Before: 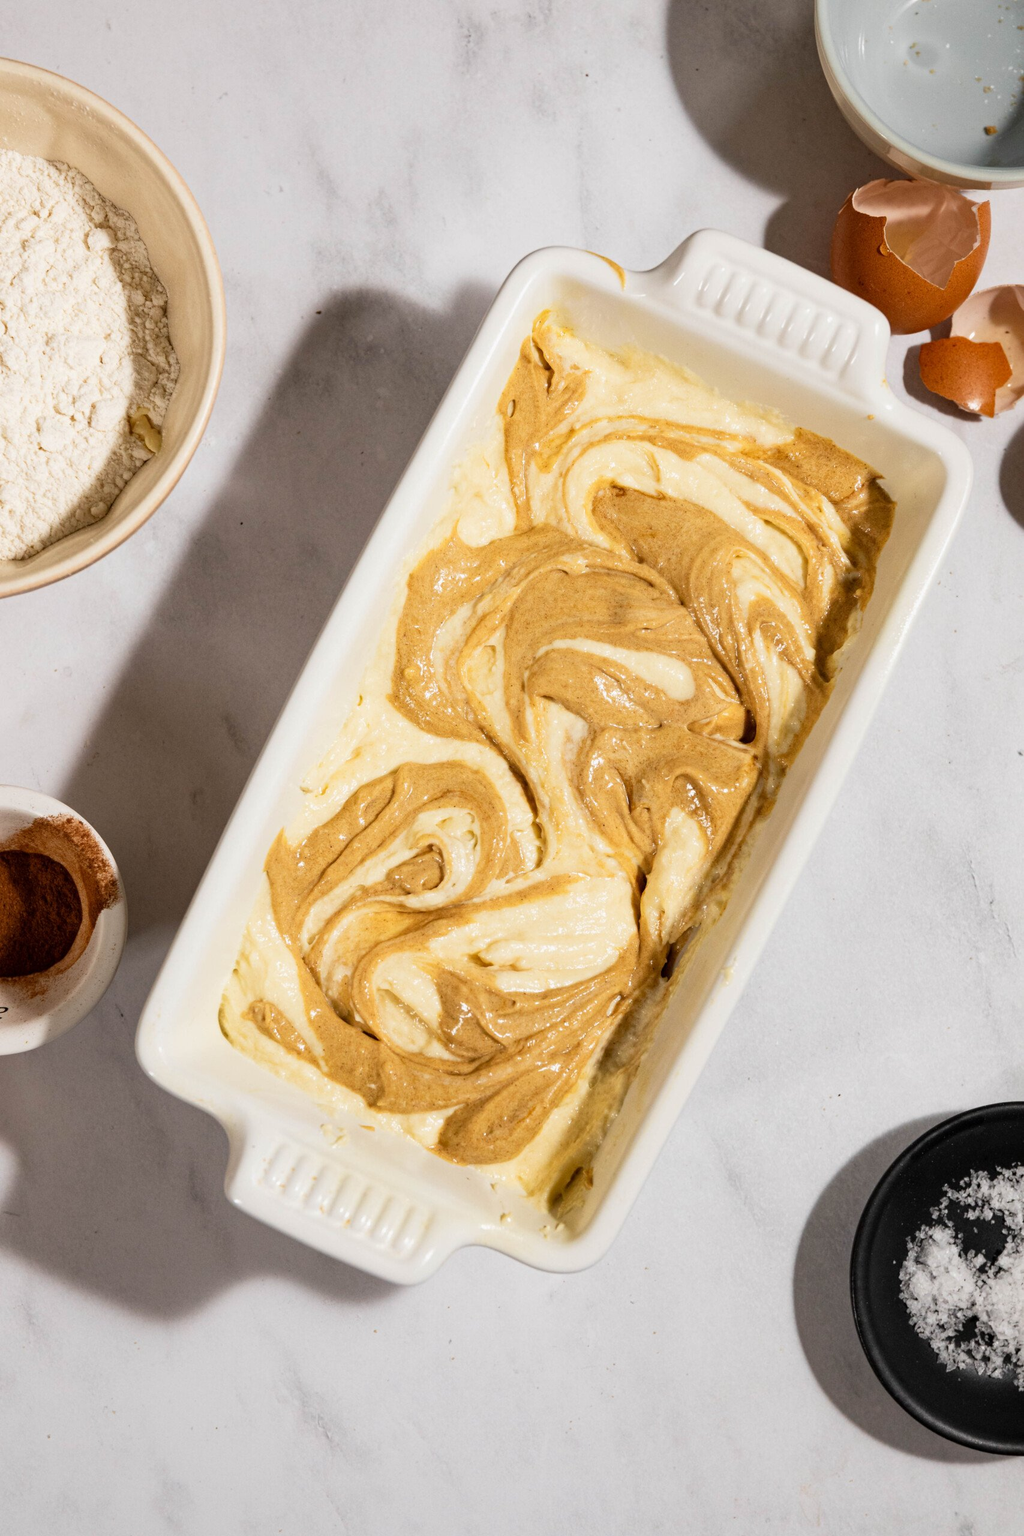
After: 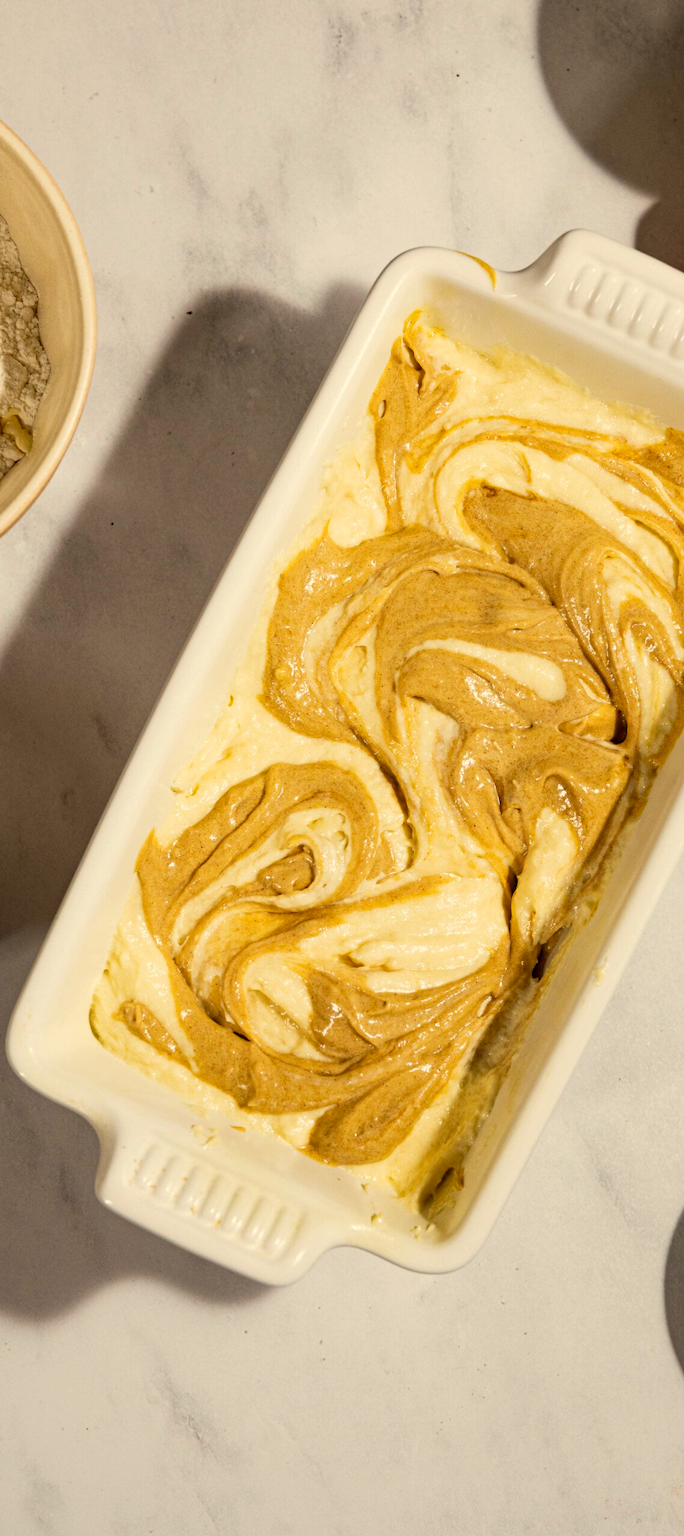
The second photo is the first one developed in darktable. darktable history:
contrast brightness saturation: saturation -0.023
crop and rotate: left 12.709%, right 20.467%
color correction: highlights a* 1.45, highlights b* 17.47
haze removal: adaptive false
